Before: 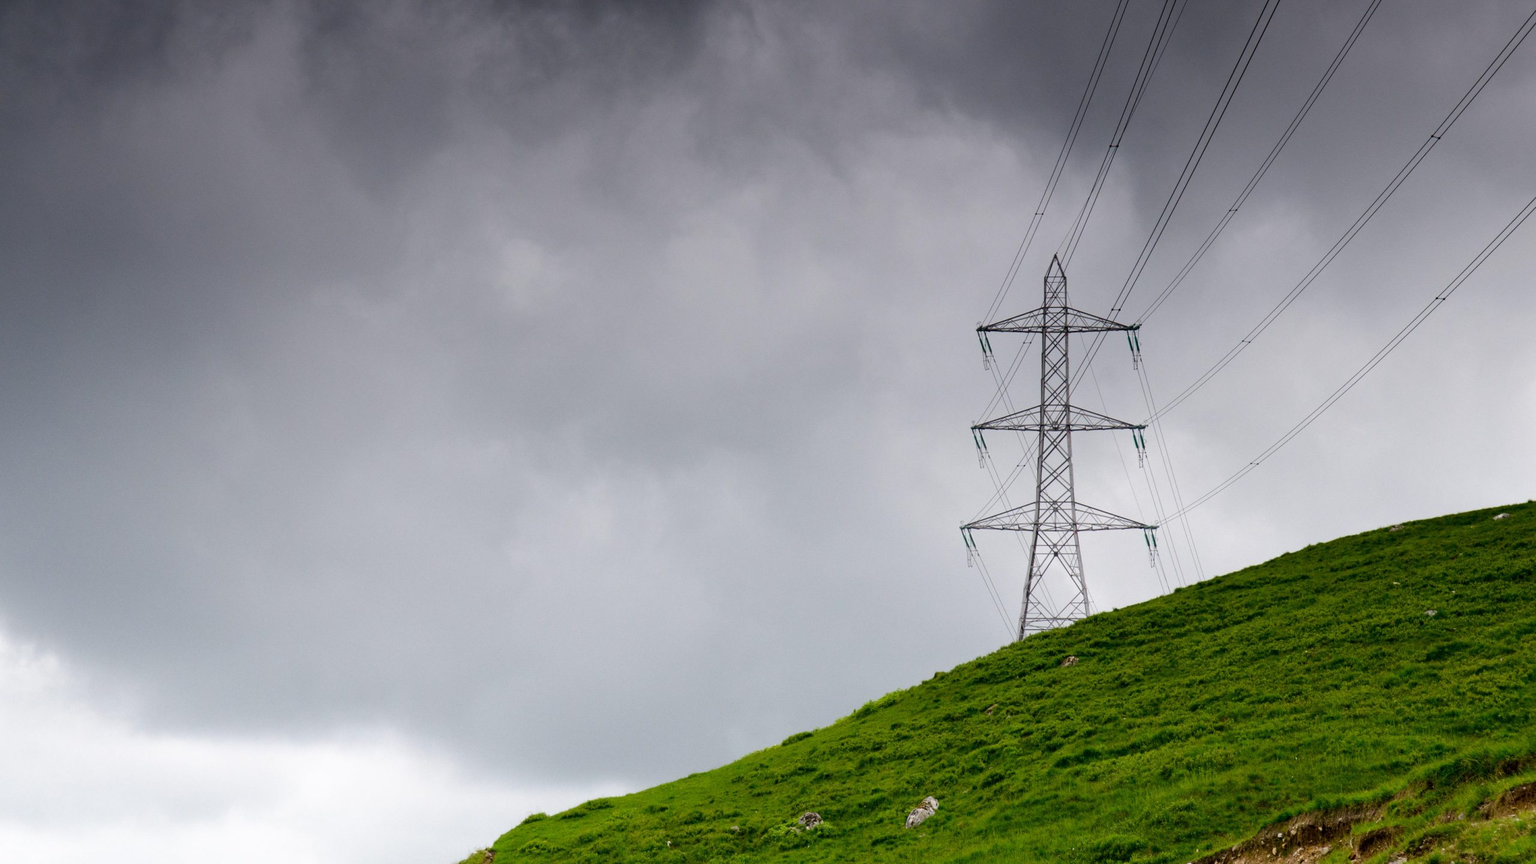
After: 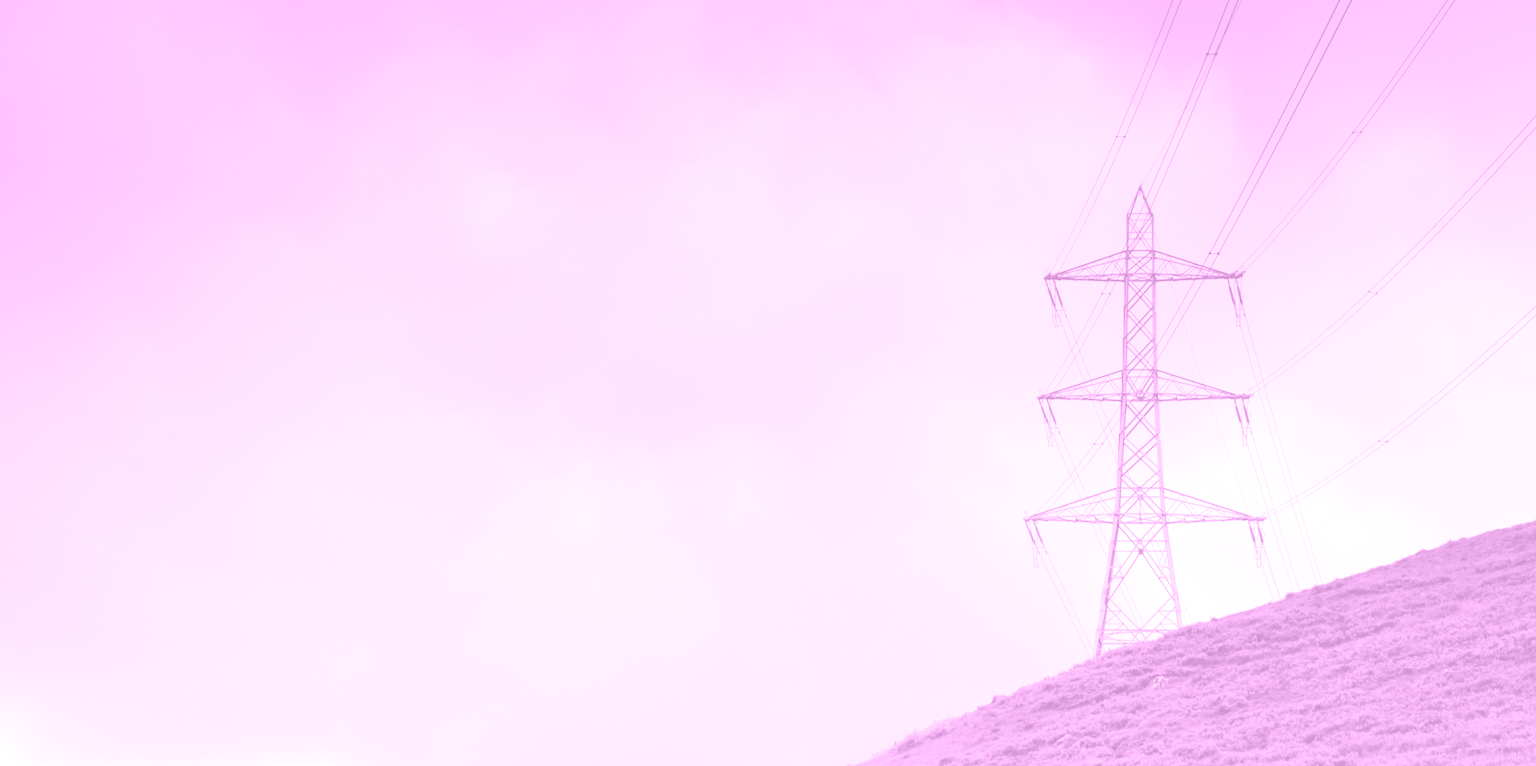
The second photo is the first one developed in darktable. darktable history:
crop: left 7.856%, top 11.836%, right 10.12%, bottom 15.387%
levels: levels [0.012, 0.367, 0.697]
colorize: hue 331.2°, saturation 75%, source mix 30.28%, lightness 70.52%, version 1
